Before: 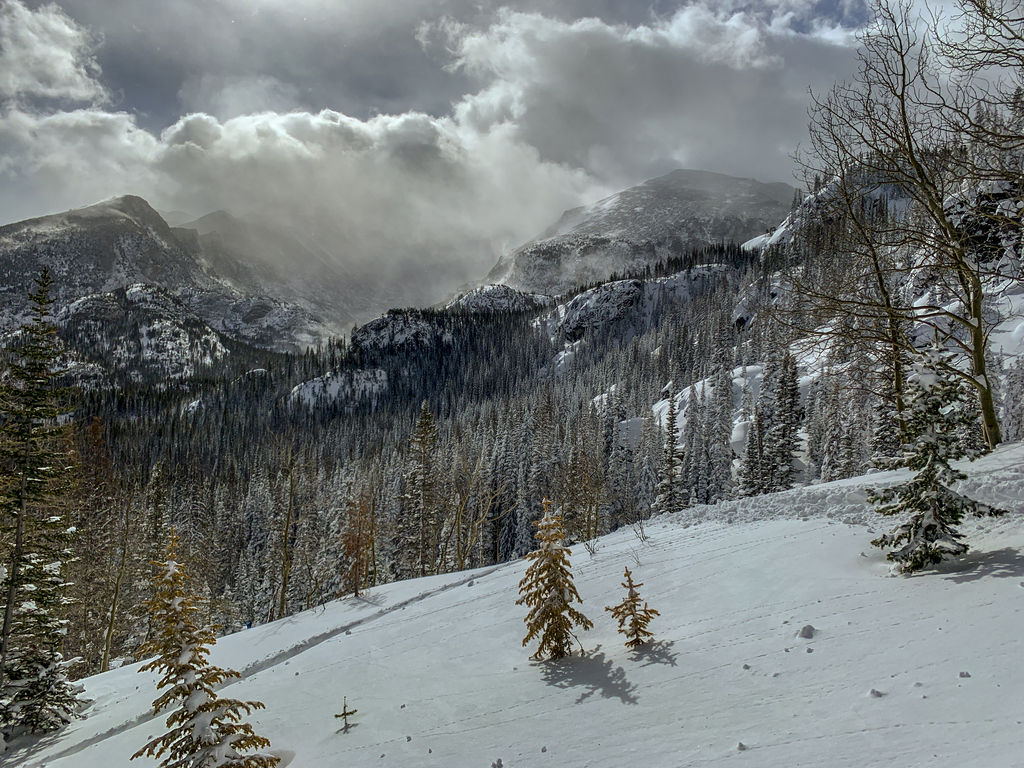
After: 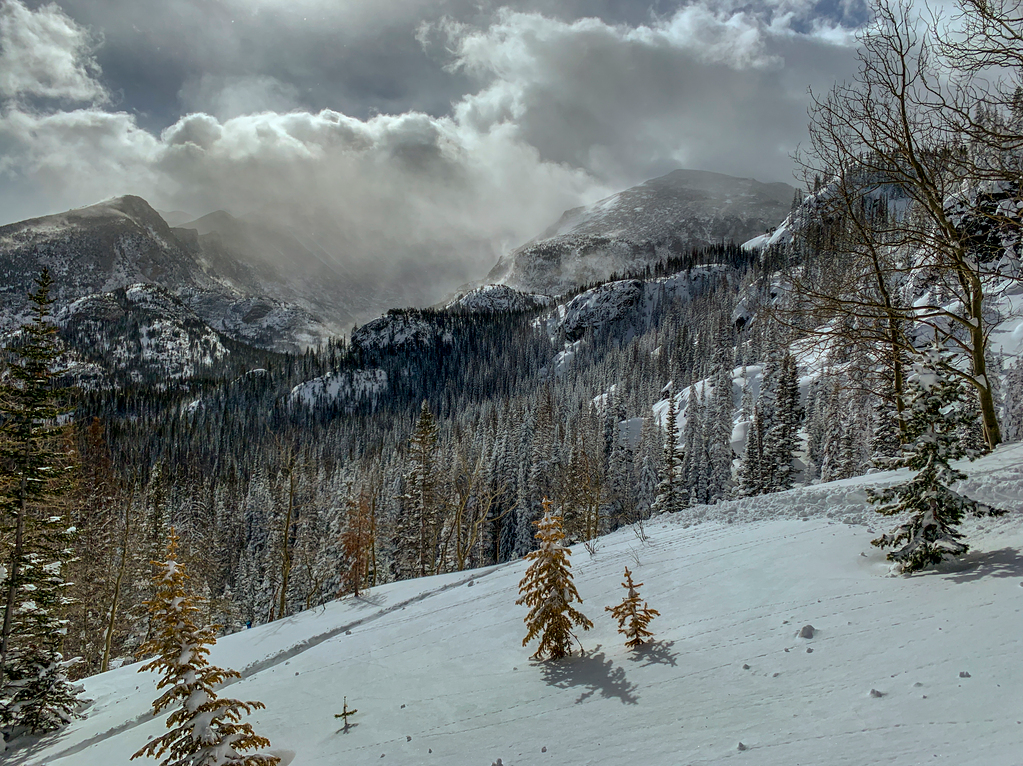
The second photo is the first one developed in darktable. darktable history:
crop: top 0.05%, bottom 0.098%
shadows and highlights: shadows 32, highlights -32, soften with gaussian
